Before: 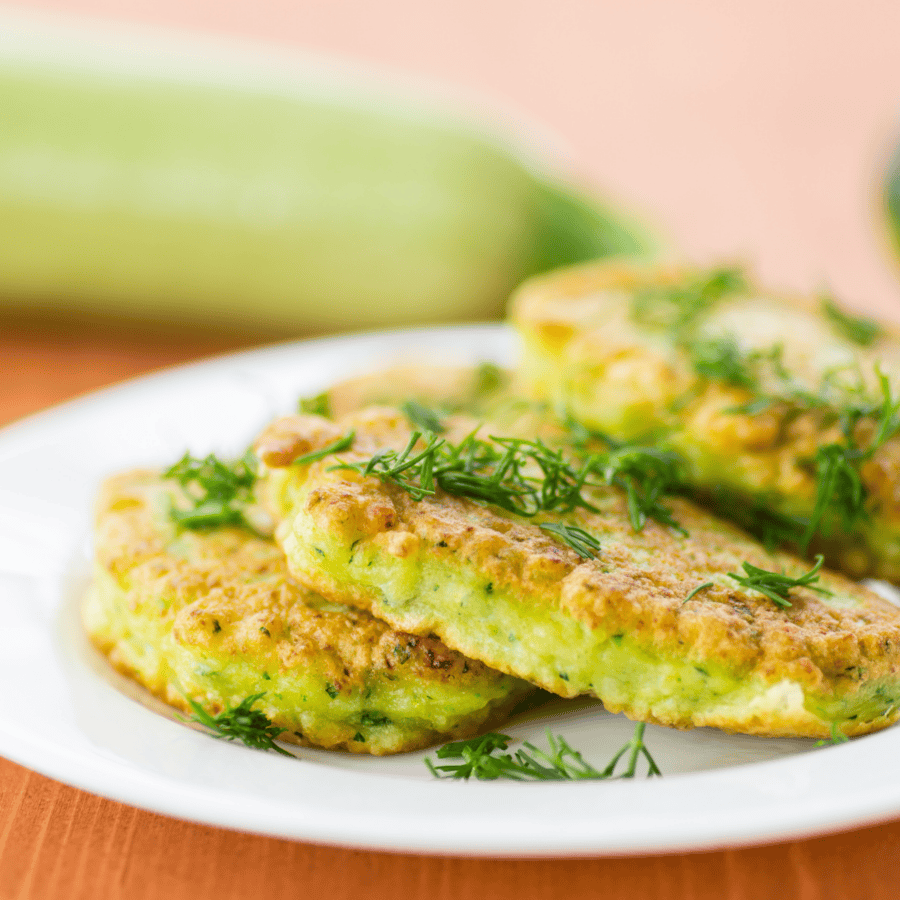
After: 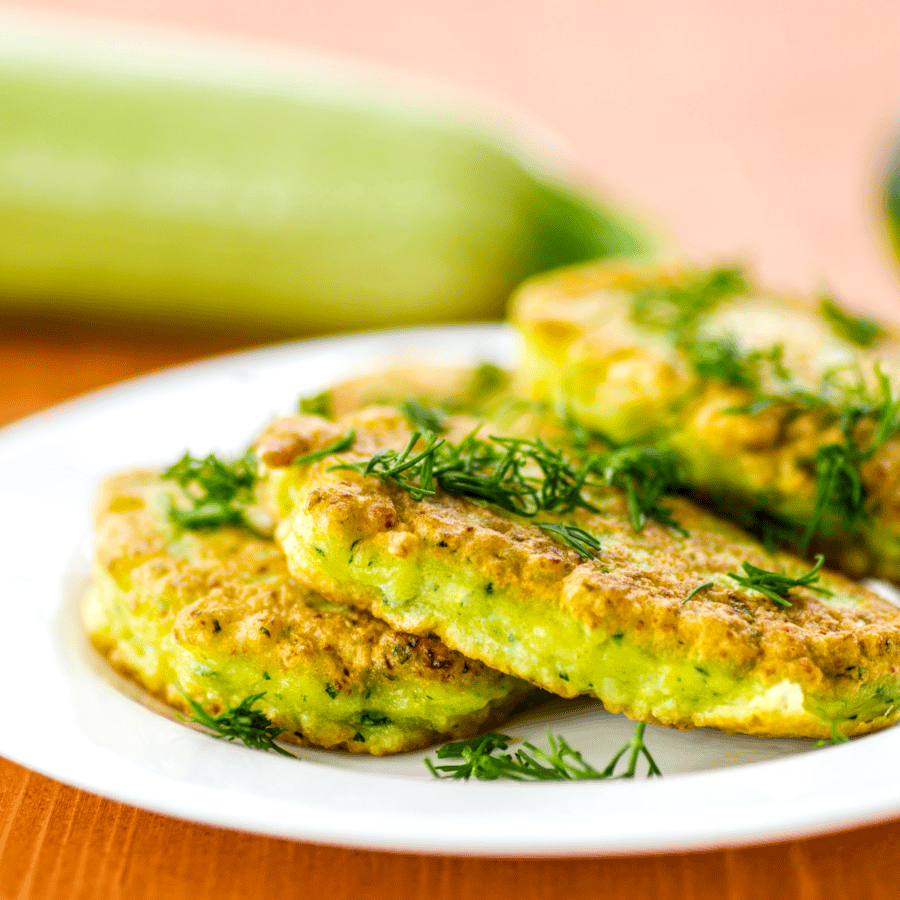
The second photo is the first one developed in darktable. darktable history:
local contrast: detail 150%
color balance rgb: perceptual saturation grading › global saturation 20%, global vibrance 20%
